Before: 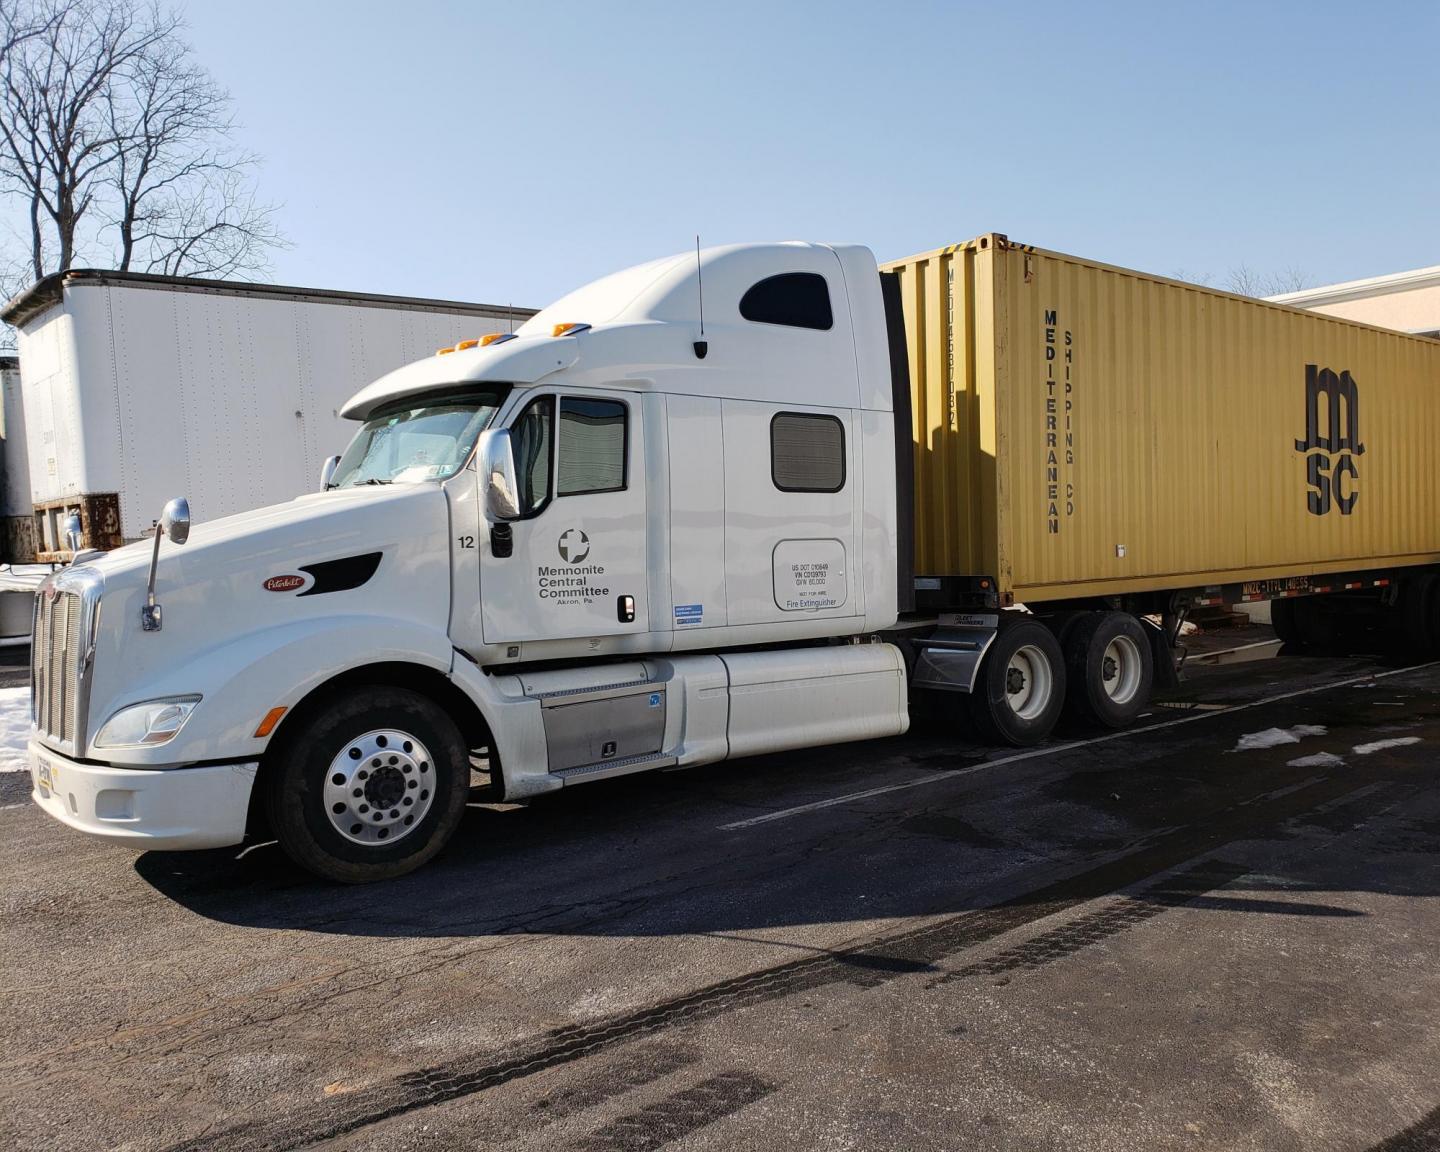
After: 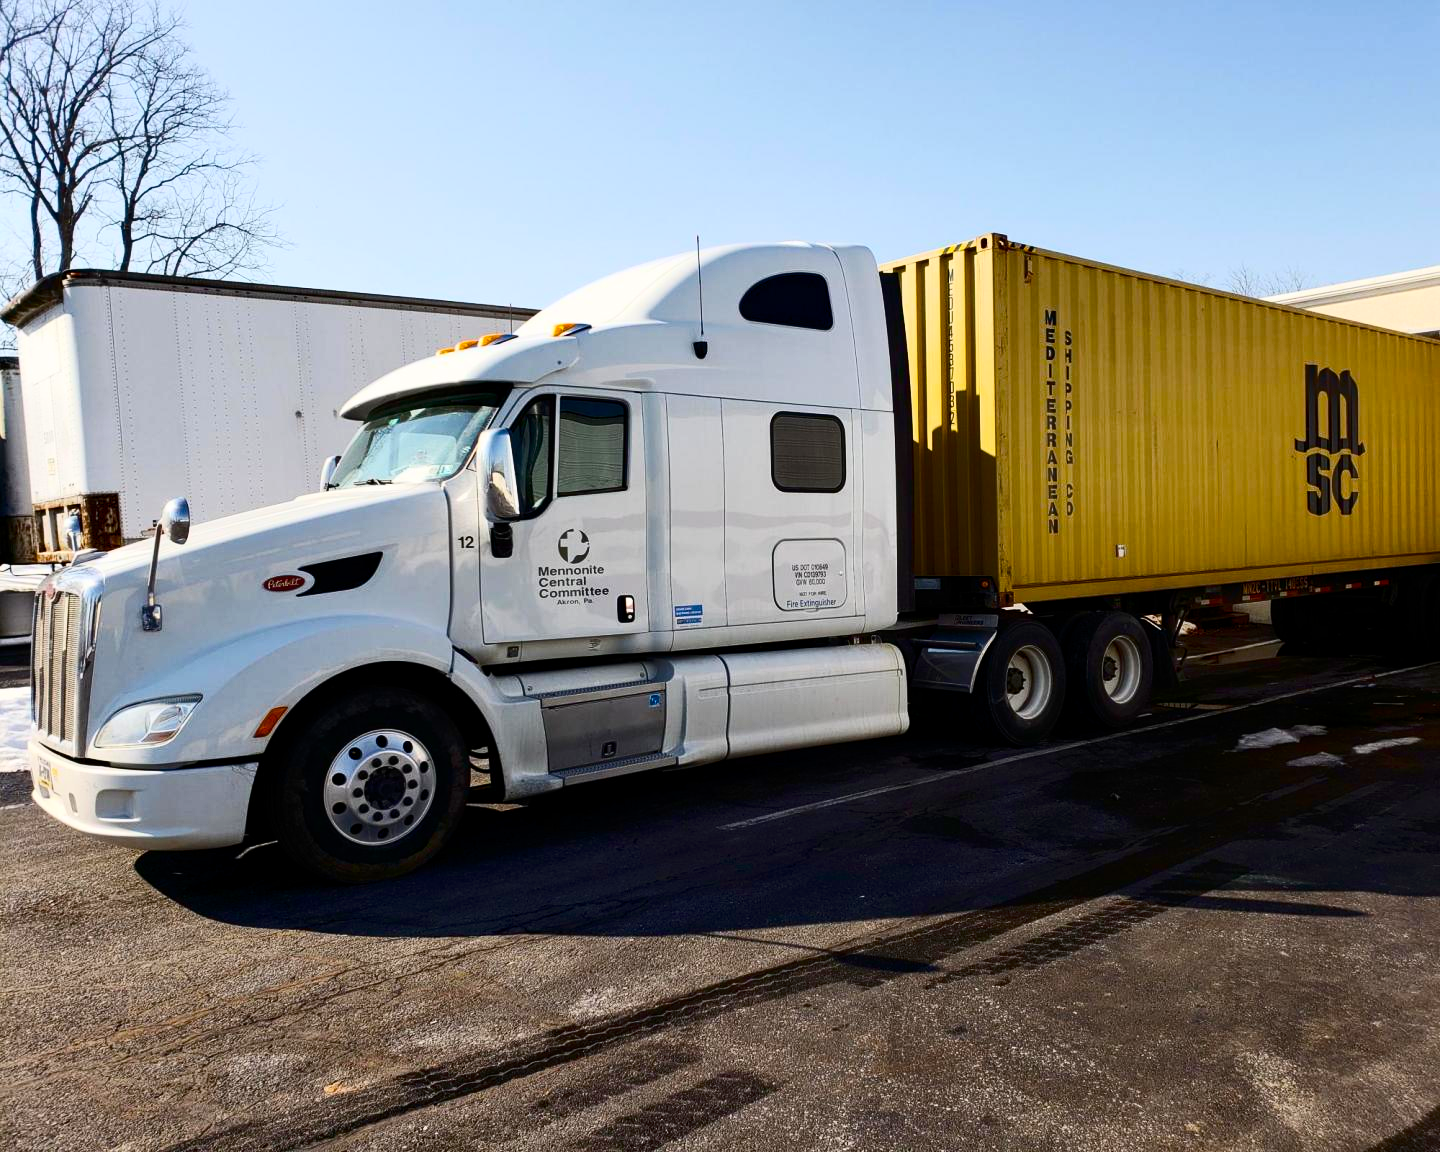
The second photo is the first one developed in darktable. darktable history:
exposure: black level correction 0.002, compensate highlight preservation false
color balance rgb: perceptual saturation grading › global saturation 36.255%, perceptual saturation grading › shadows 34.905%
contrast brightness saturation: contrast 0.289
base curve: curves: ch0 [(0, 0) (0.303, 0.277) (1, 1)]
